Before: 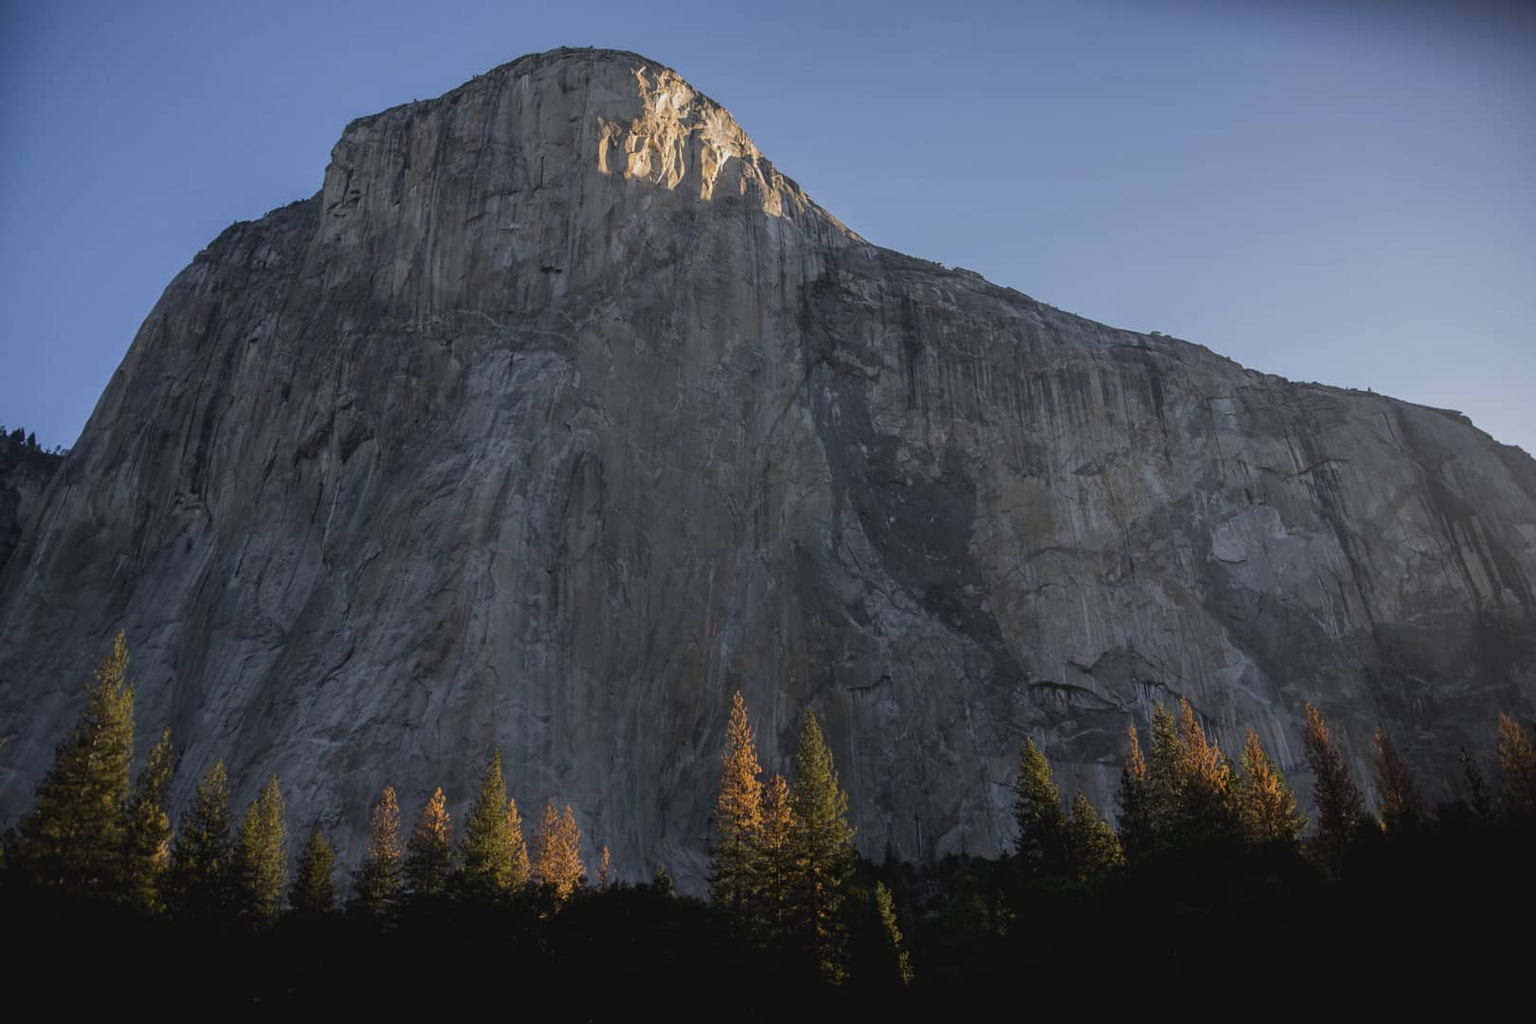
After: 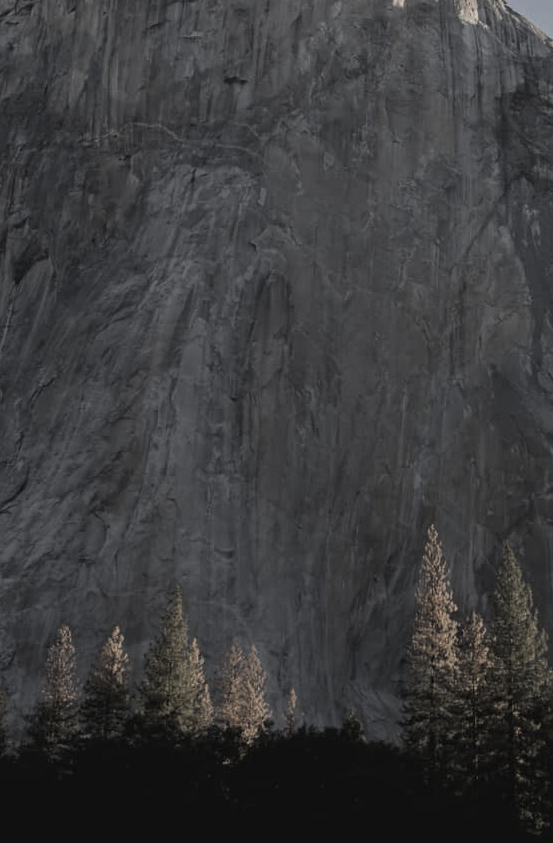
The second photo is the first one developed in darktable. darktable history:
crop and rotate: left 21.363%, top 18.959%, right 44.461%, bottom 2.963%
color correction: highlights b* -0.034, saturation 0.297
